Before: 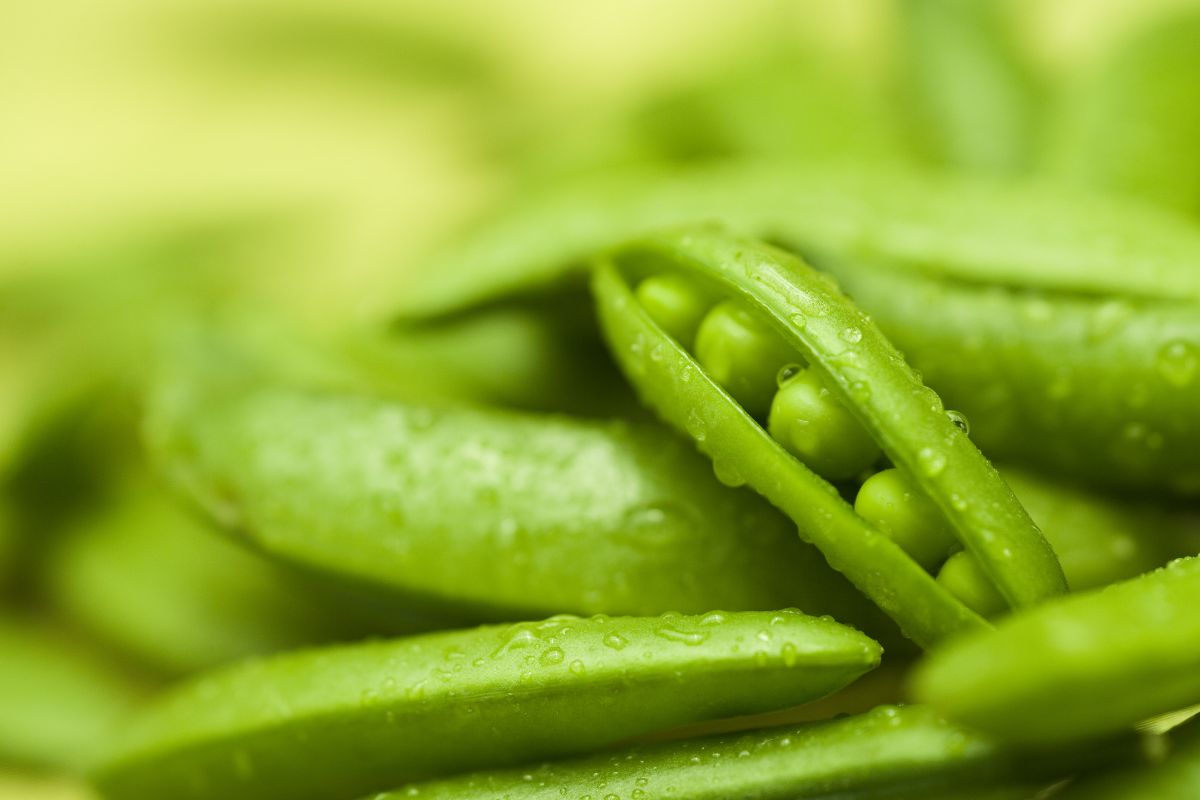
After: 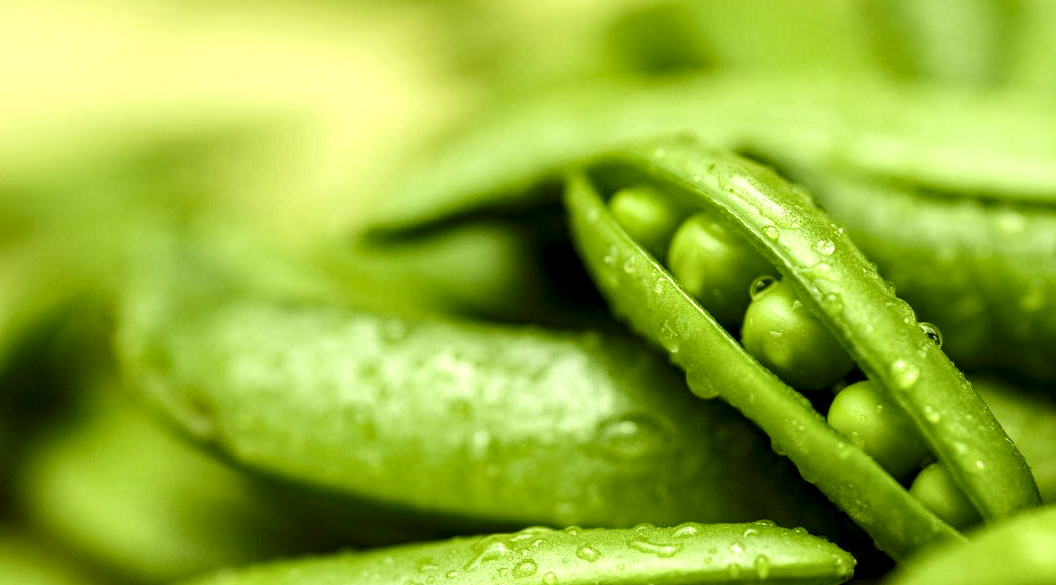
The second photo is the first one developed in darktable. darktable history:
local contrast: highlights 22%, detail 197%
exposure: exposure 0.081 EV, compensate exposure bias true, compensate highlight preservation false
crop and rotate: left 2.279%, top 11.007%, right 9.641%, bottom 15.771%
